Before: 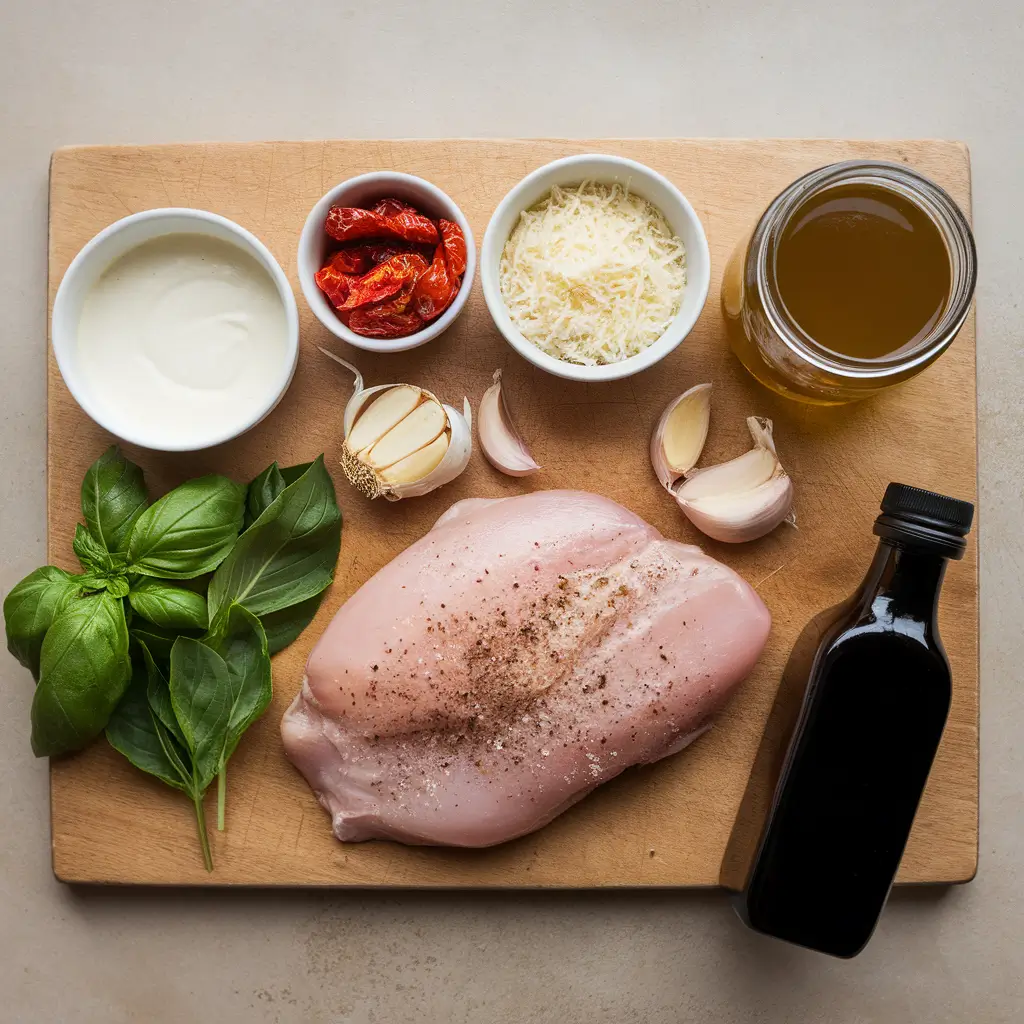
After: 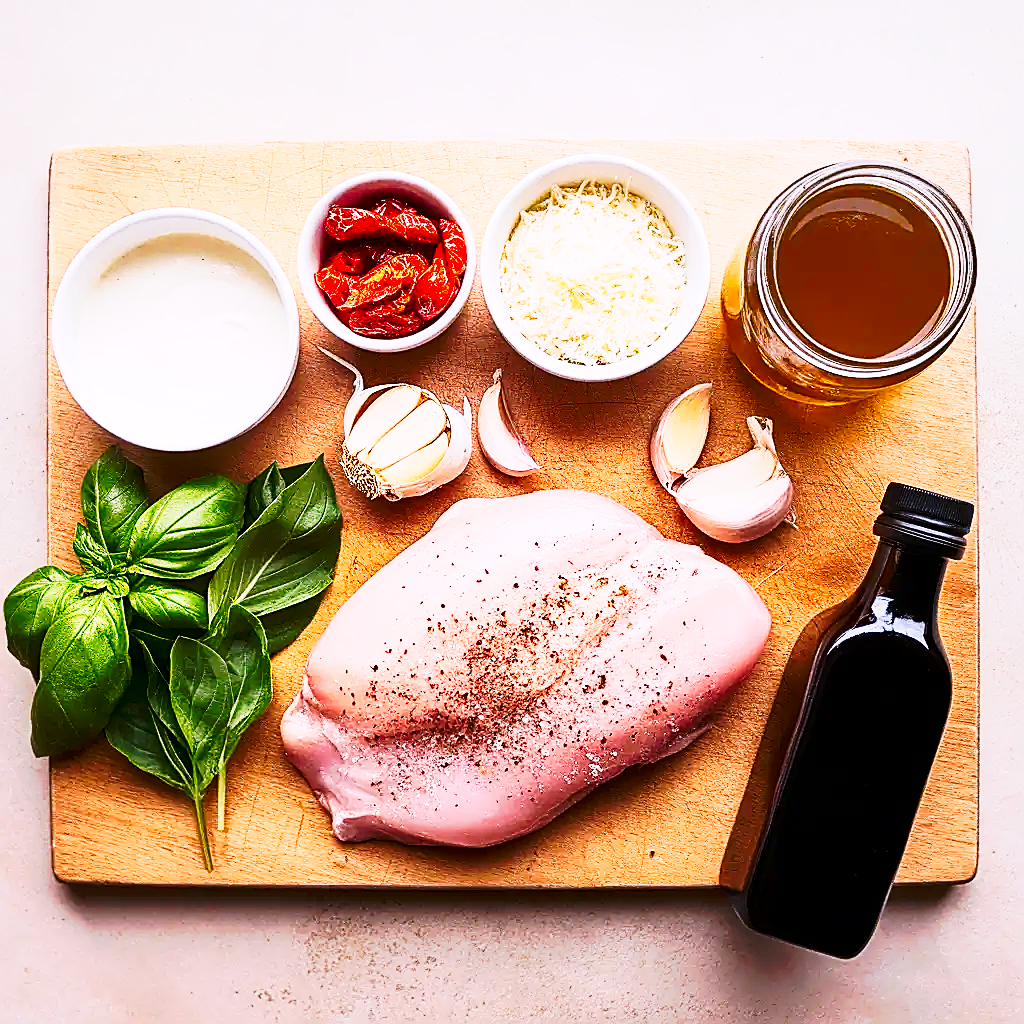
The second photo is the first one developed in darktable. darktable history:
contrast brightness saturation: contrast 0.18, saturation 0.3
sharpen: radius 1.685, amount 1.294
tone curve: curves: ch0 [(0, 0) (0.003, 0.003) (0.011, 0.013) (0.025, 0.029) (0.044, 0.052) (0.069, 0.081) (0.1, 0.116) (0.136, 0.158) (0.177, 0.207) (0.224, 0.268) (0.277, 0.373) (0.335, 0.465) (0.399, 0.565) (0.468, 0.674) (0.543, 0.79) (0.623, 0.853) (0.709, 0.918) (0.801, 0.956) (0.898, 0.977) (1, 1)], preserve colors none
white balance: red 1.066, blue 1.119
